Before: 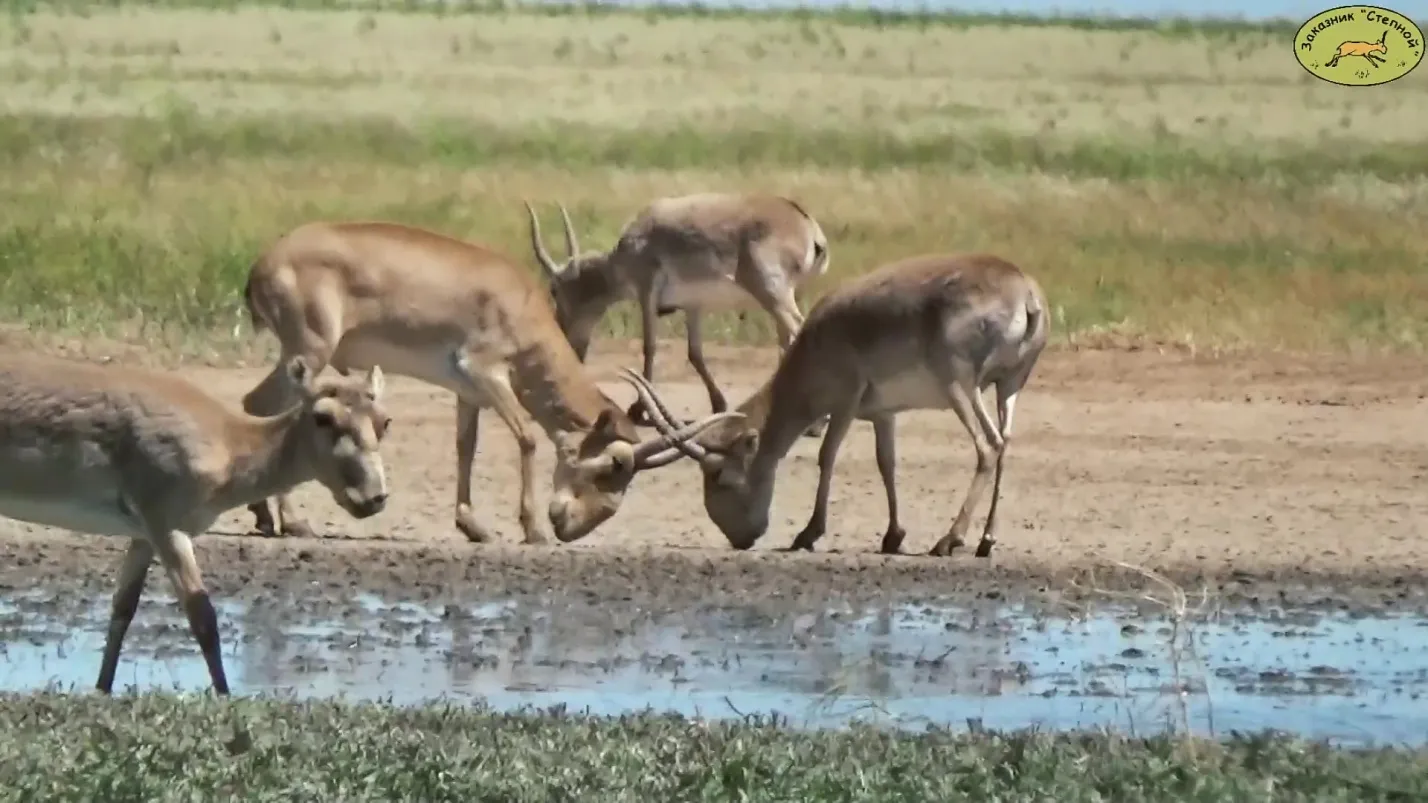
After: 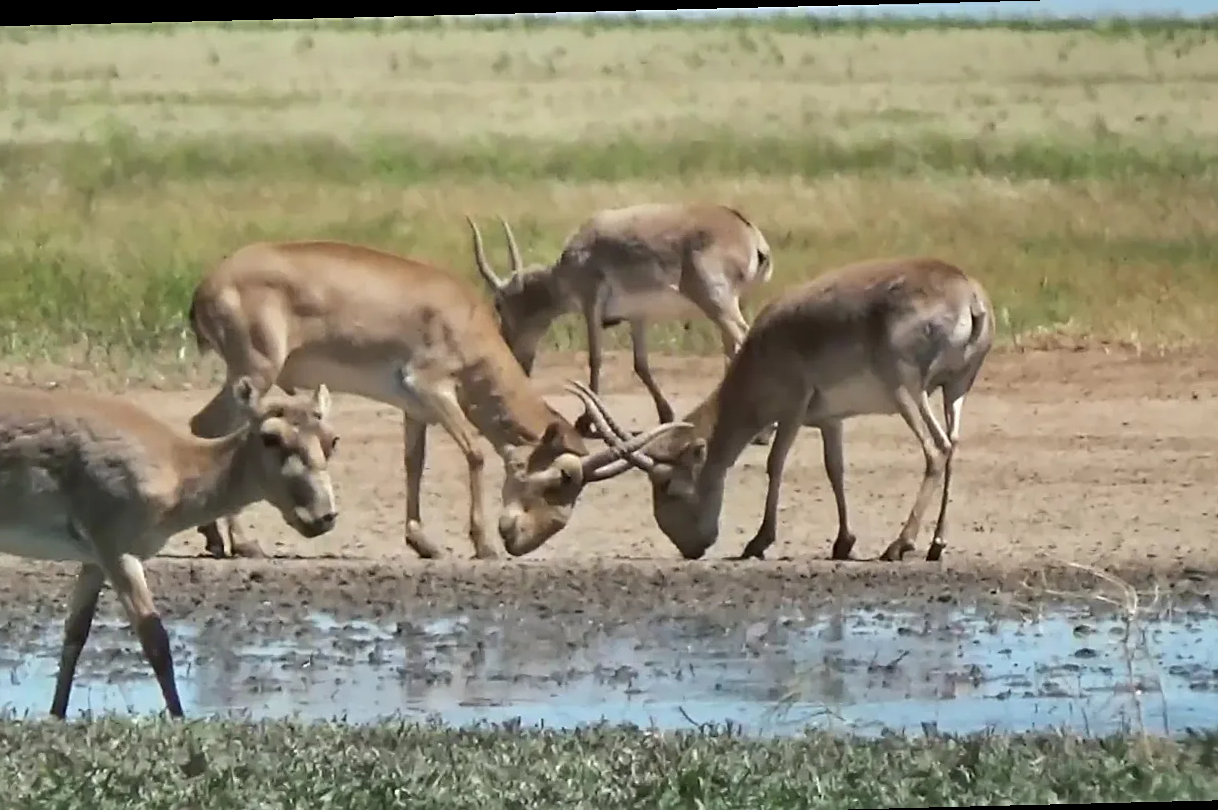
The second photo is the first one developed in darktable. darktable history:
shadows and highlights: shadows 29.34, highlights -29.1, low approximation 0.01, soften with gaussian
crop and rotate: angle 1.42°, left 4.377%, top 0.839%, right 11.454%, bottom 2.428%
sharpen: on, module defaults
